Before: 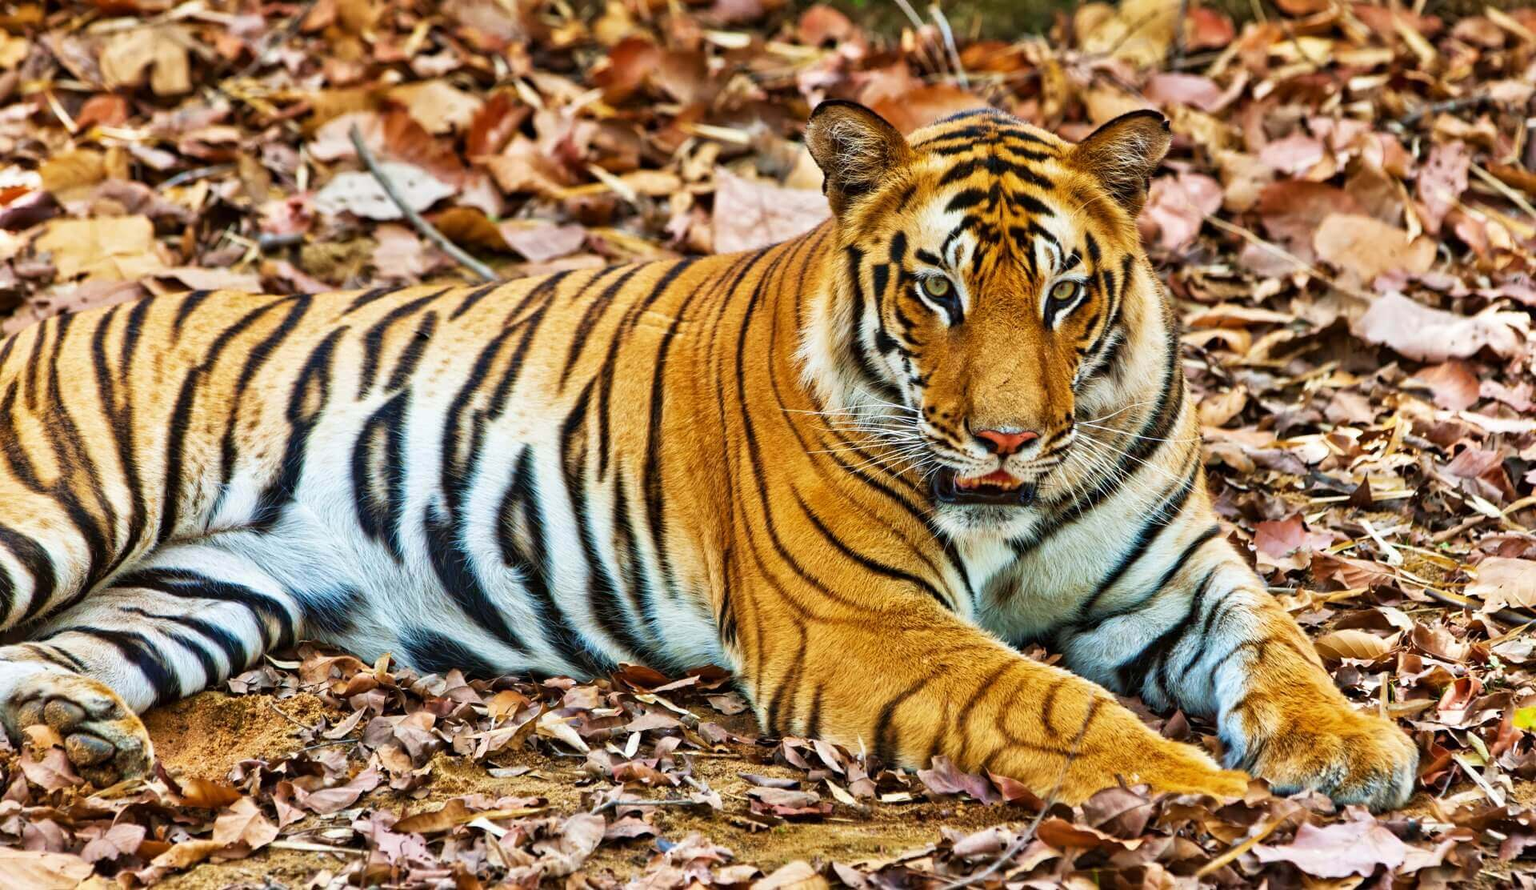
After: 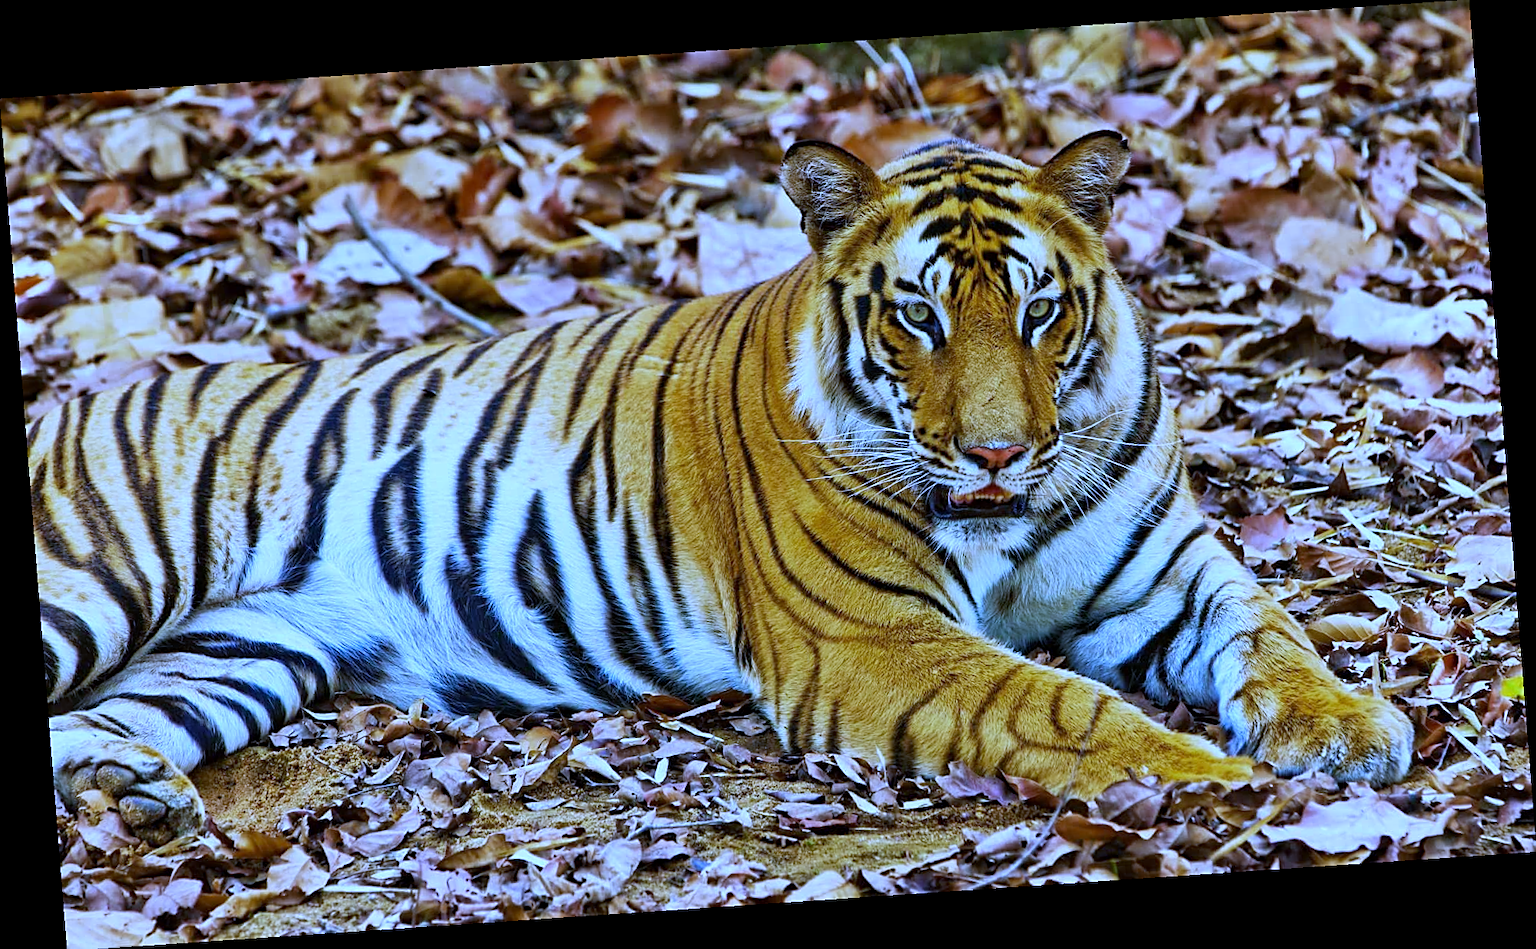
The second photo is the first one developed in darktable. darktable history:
rotate and perspective: rotation -4.2°, shear 0.006, automatic cropping off
sharpen: radius 1.967
exposure: black level correction 0.001, exposure -0.125 EV, compensate exposure bias true, compensate highlight preservation false
white balance: red 0.766, blue 1.537
